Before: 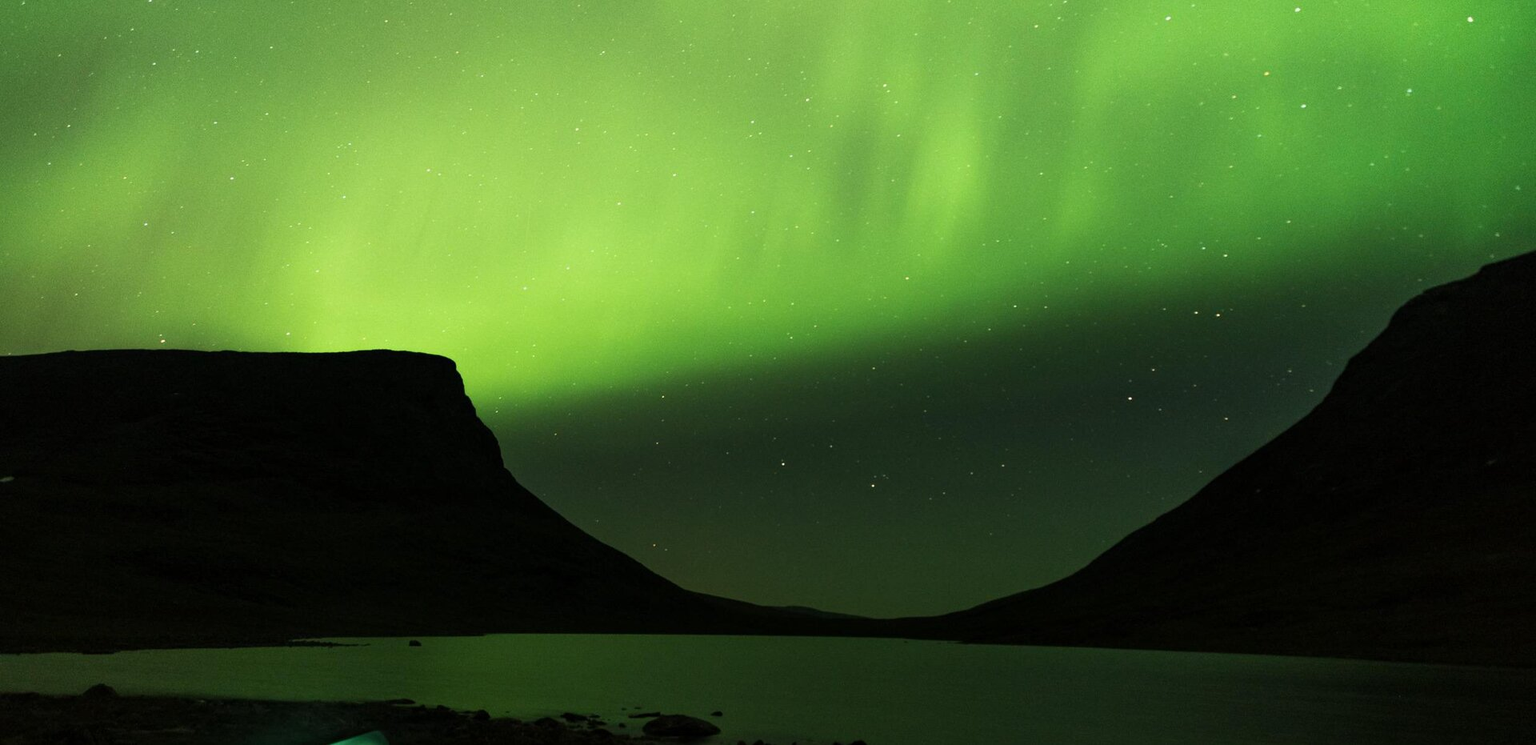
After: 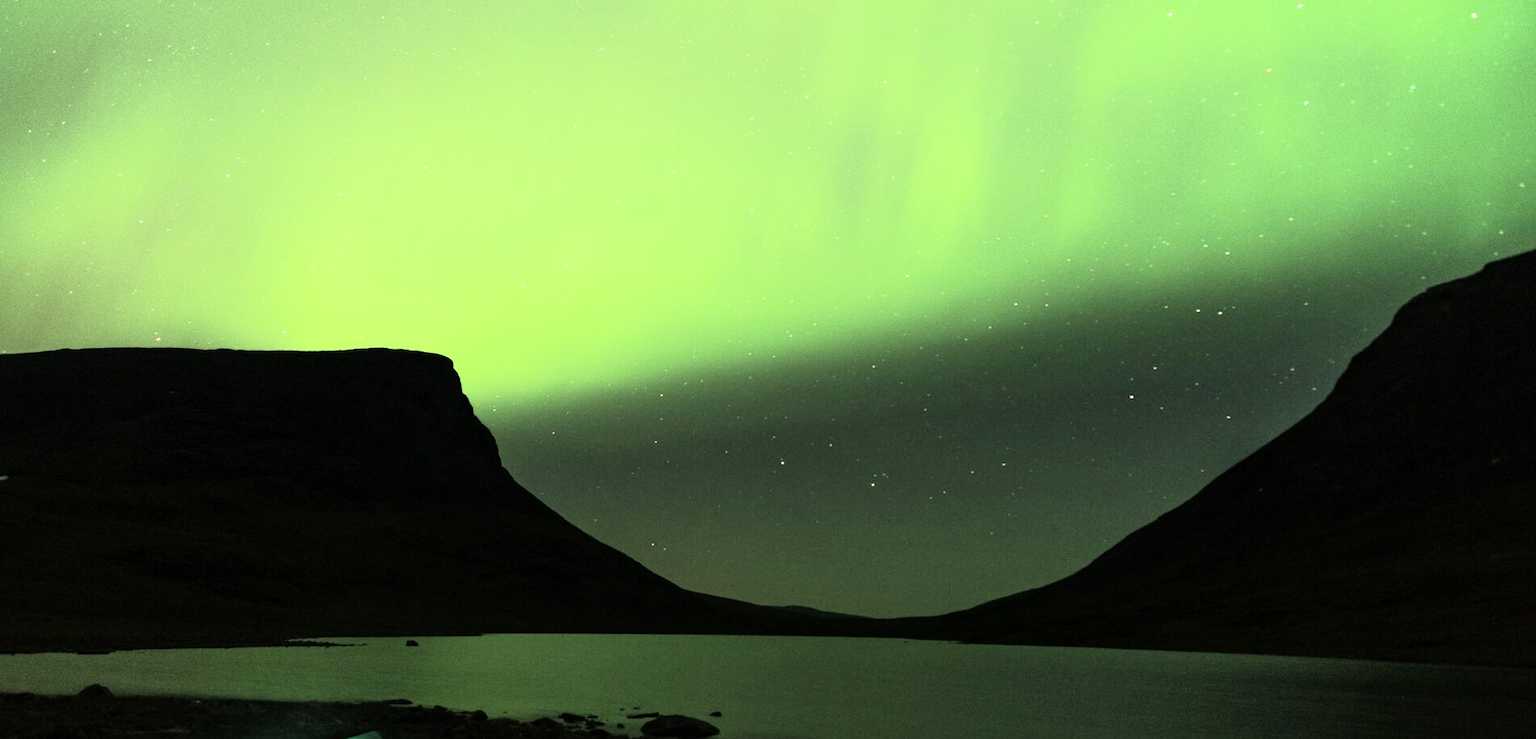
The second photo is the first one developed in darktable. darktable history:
tone curve: curves: ch0 [(0, 0) (0.003, 0.003) (0.011, 0.012) (0.025, 0.028) (0.044, 0.049) (0.069, 0.091) (0.1, 0.144) (0.136, 0.21) (0.177, 0.277) (0.224, 0.352) (0.277, 0.433) (0.335, 0.523) (0.399, 0.613) (0.468, 0.702) (0.543, 0.79) (0.623, 0.867) (0.709, 0.916) (0.801, 0.946) (0.898, 0.972) (1, 1)], color space Lab, independent channels, preserve colors none
crop: left 0.413%, top 0.634%, right 0.205%, bottom 0.553%
